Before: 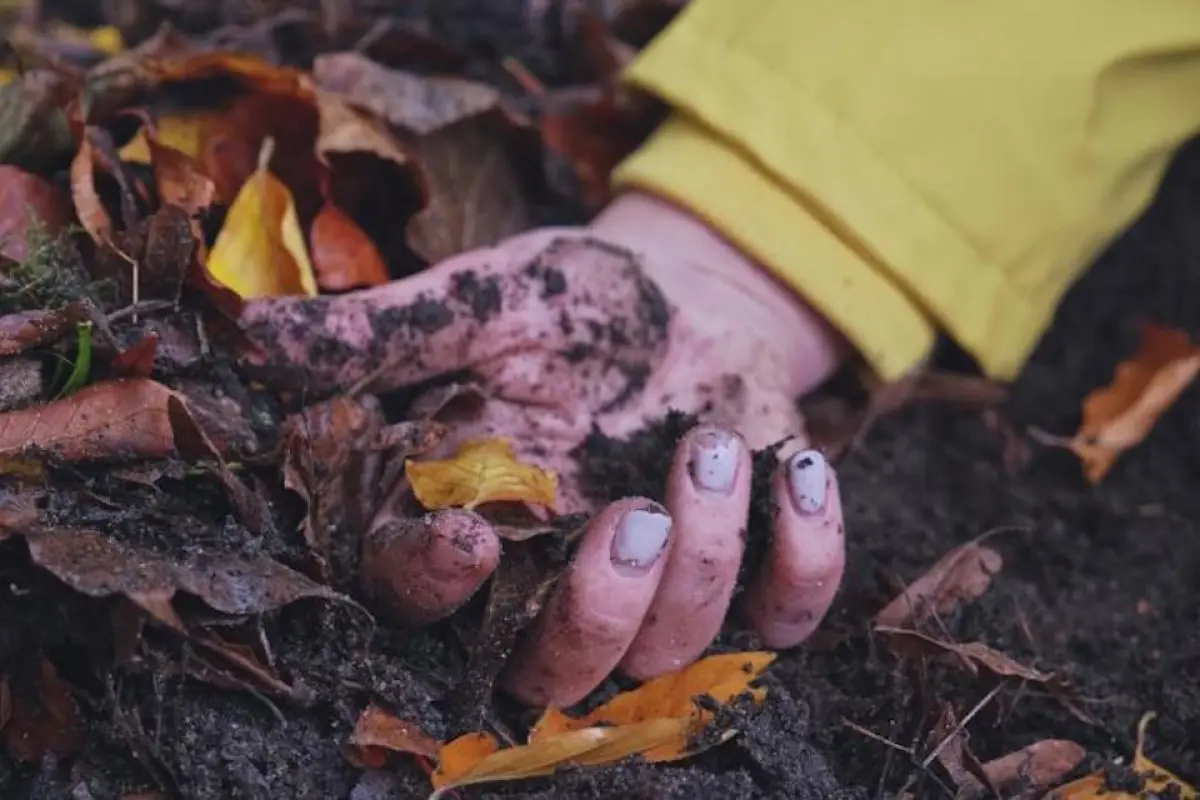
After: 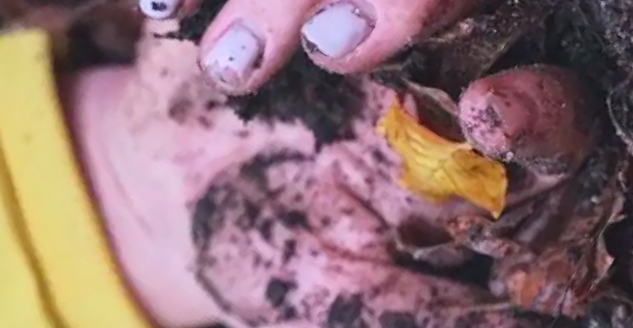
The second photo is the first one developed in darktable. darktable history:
contrast brightness saturation: contrast 0.196, brightness 0.157, saturation 0.222
crop and rotate: angle 148.35°, left 9.143%, top 15.62%, right 4.404%, bottom 17.017%
